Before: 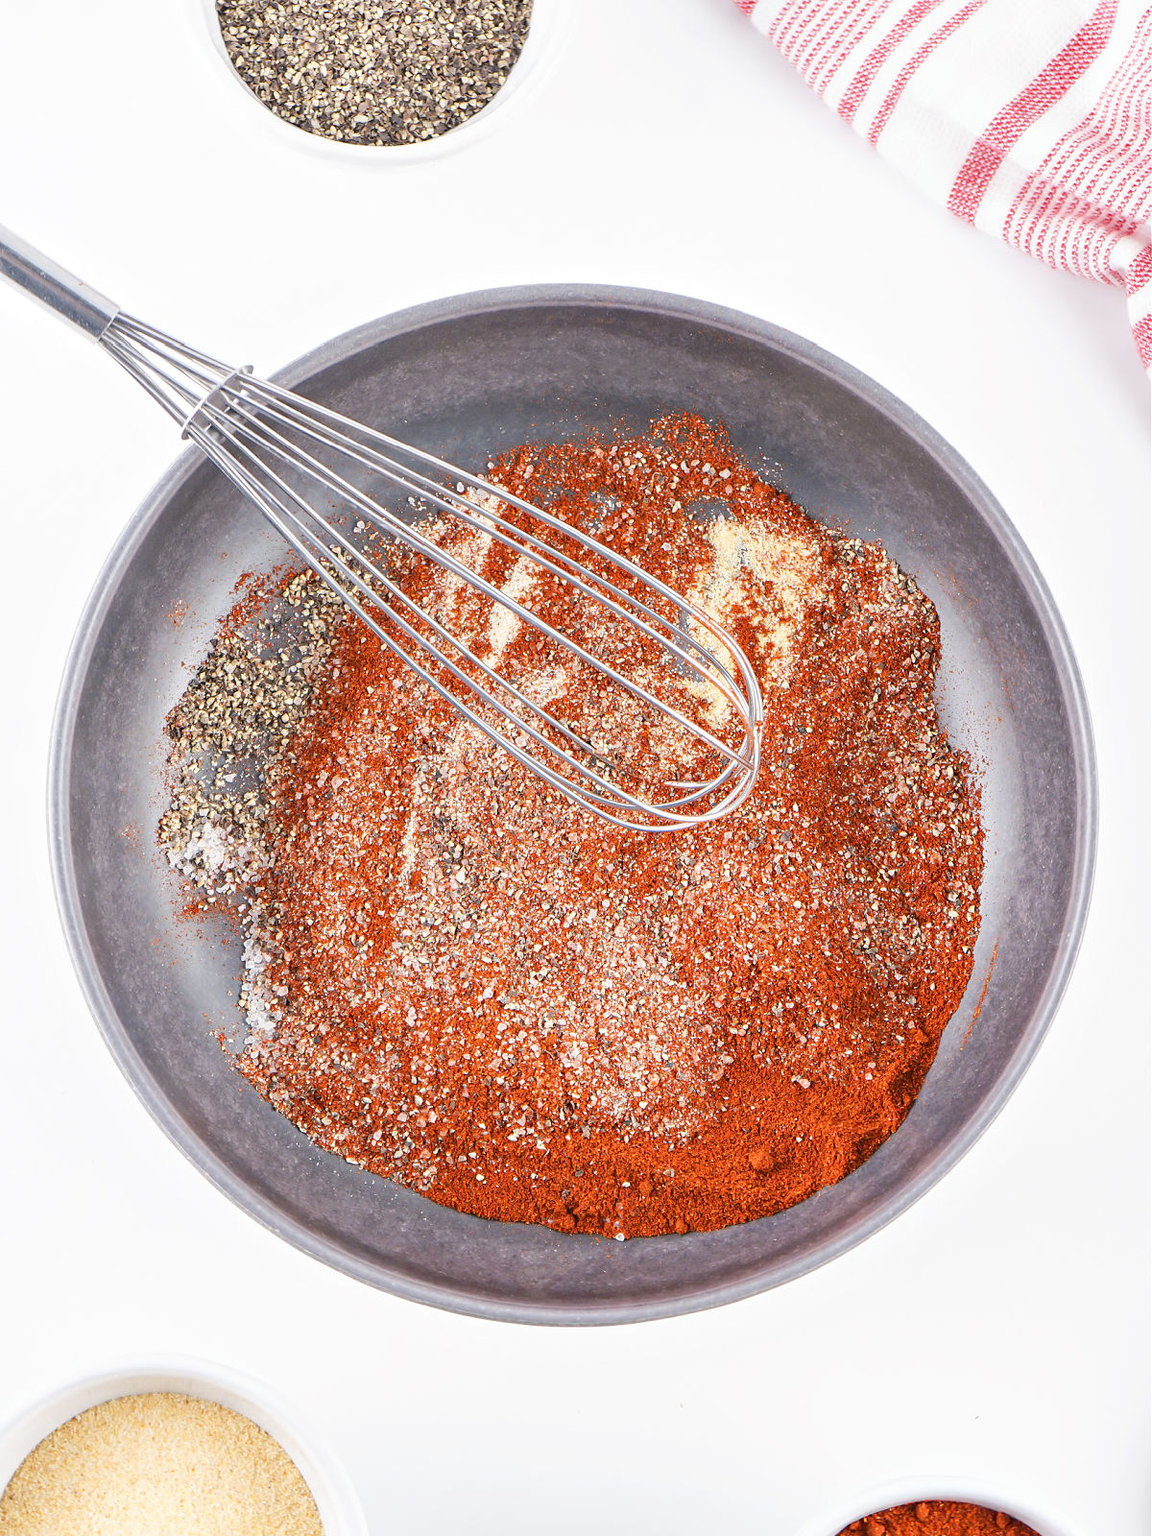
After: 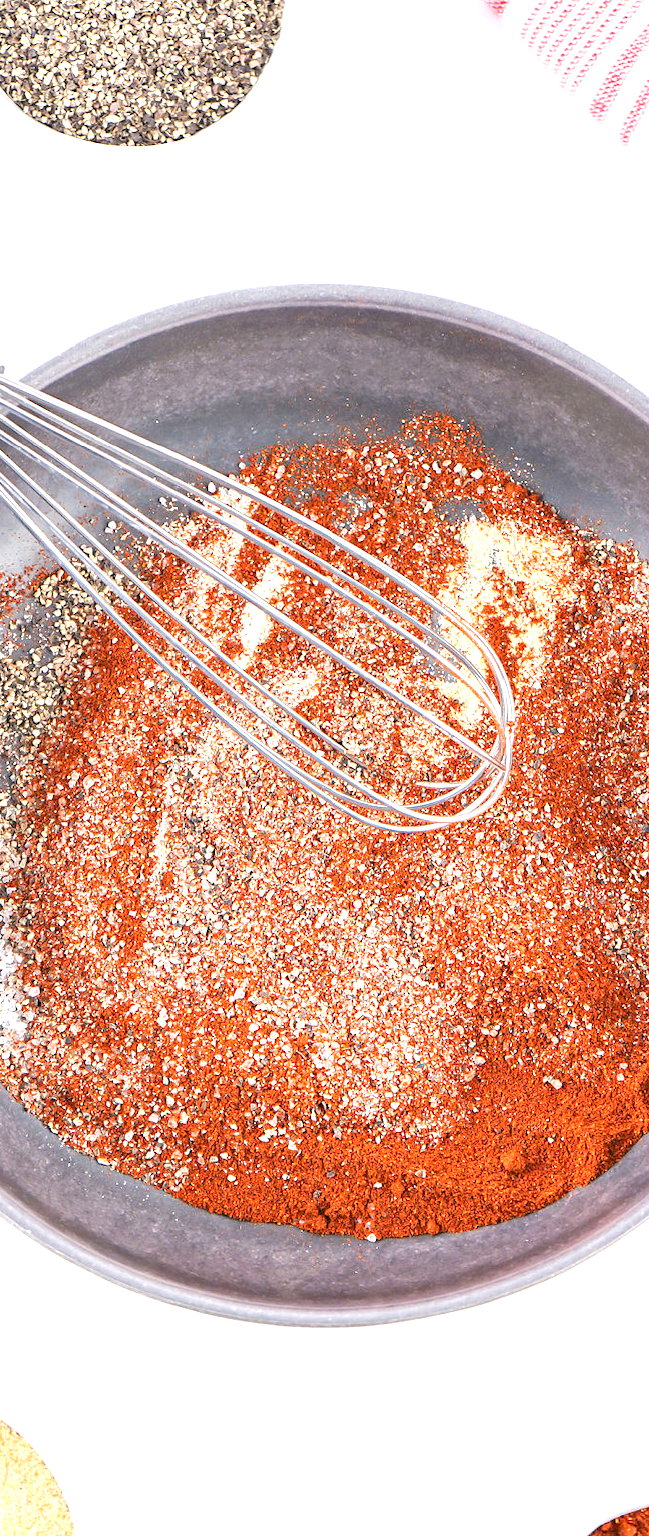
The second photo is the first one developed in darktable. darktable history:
exposure: exposure 0.604 EV, compensate highlight preservation false
crop: left 21.637%, right 22.022%, bottom 0.012%
